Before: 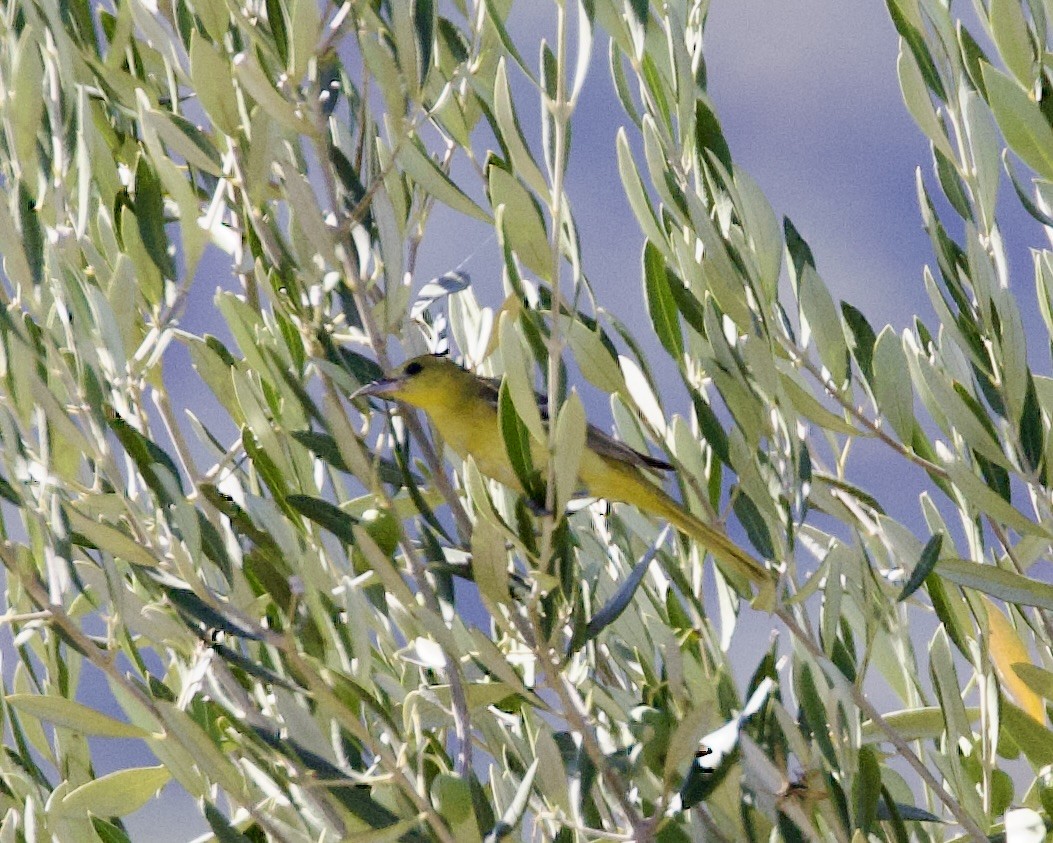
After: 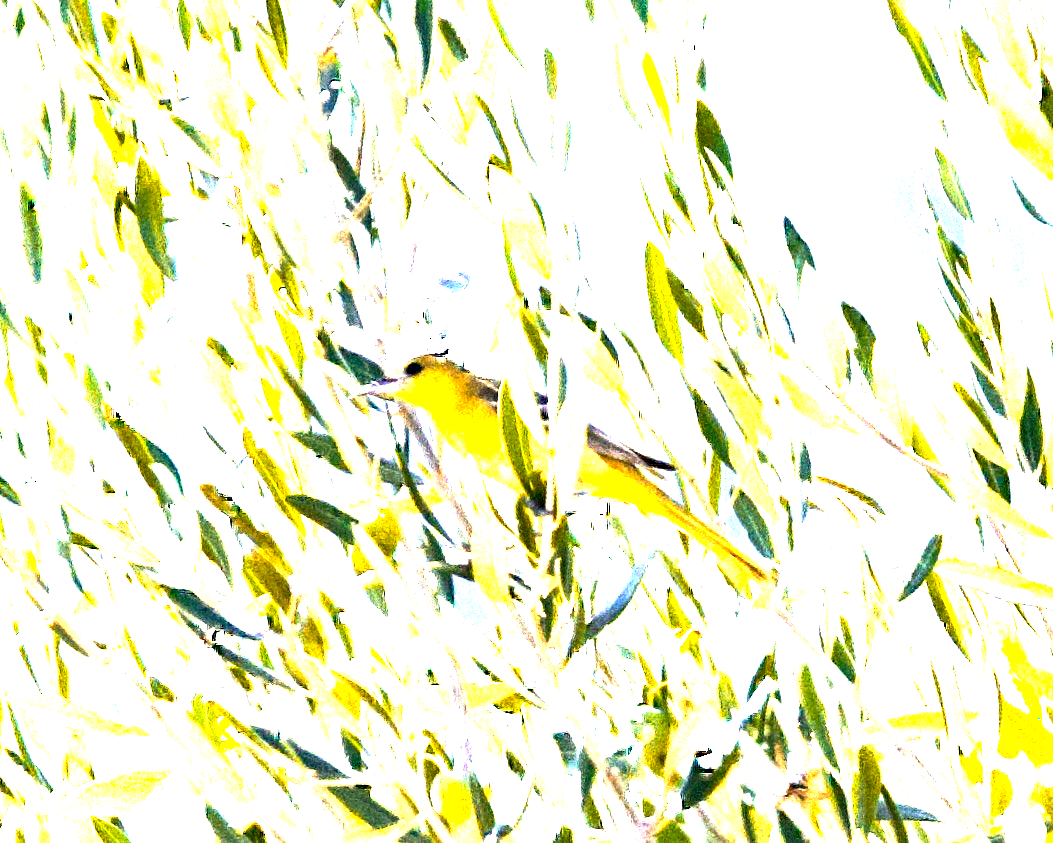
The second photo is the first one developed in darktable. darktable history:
color balance rgb: perceptual saturation grading › global saturation -0.139%, perceptual brilliance grading › global brilliance 30.03%, perceptual brilliance grading › highlights 49.566%, perceptual brilliance grading › mid-tones 51.035%, perceptual brilliance grading › shadows -21.81%
color zones: curves: ch1 [(0, 0.455) (0.063, 0.455) (0.286, 0.495) (0.429, 0.5) (0.571, 0.5) (0.714, 0.5) (0.857, 0.5) (1, 0.455)]; ch2 [(0, 0.532) (0.063, 0.521) (0.233, 0.447) (0.429, 0.489) (0.571, 0.5) (0.714, 0.5) (0.857, 0.5) (1, 0.532)]
exposure: exposure 0.951 EV, compensate highlight preservation false
haze removal: compatibility mode true, adaptive false
